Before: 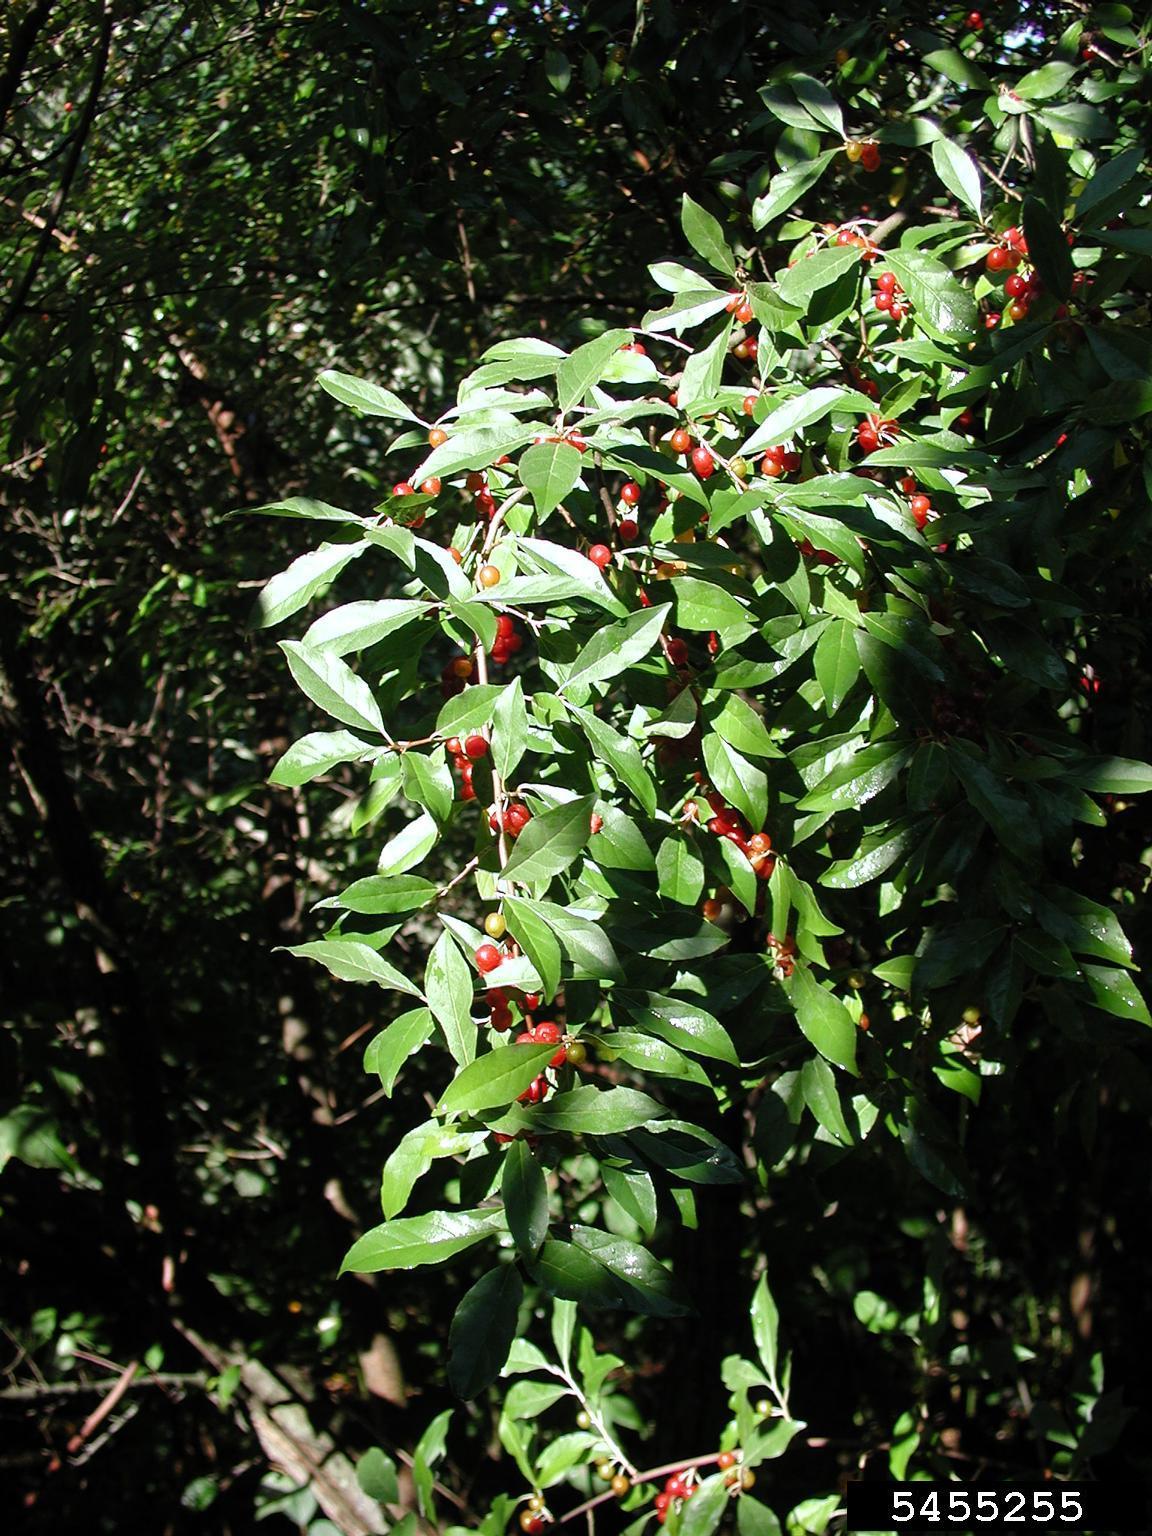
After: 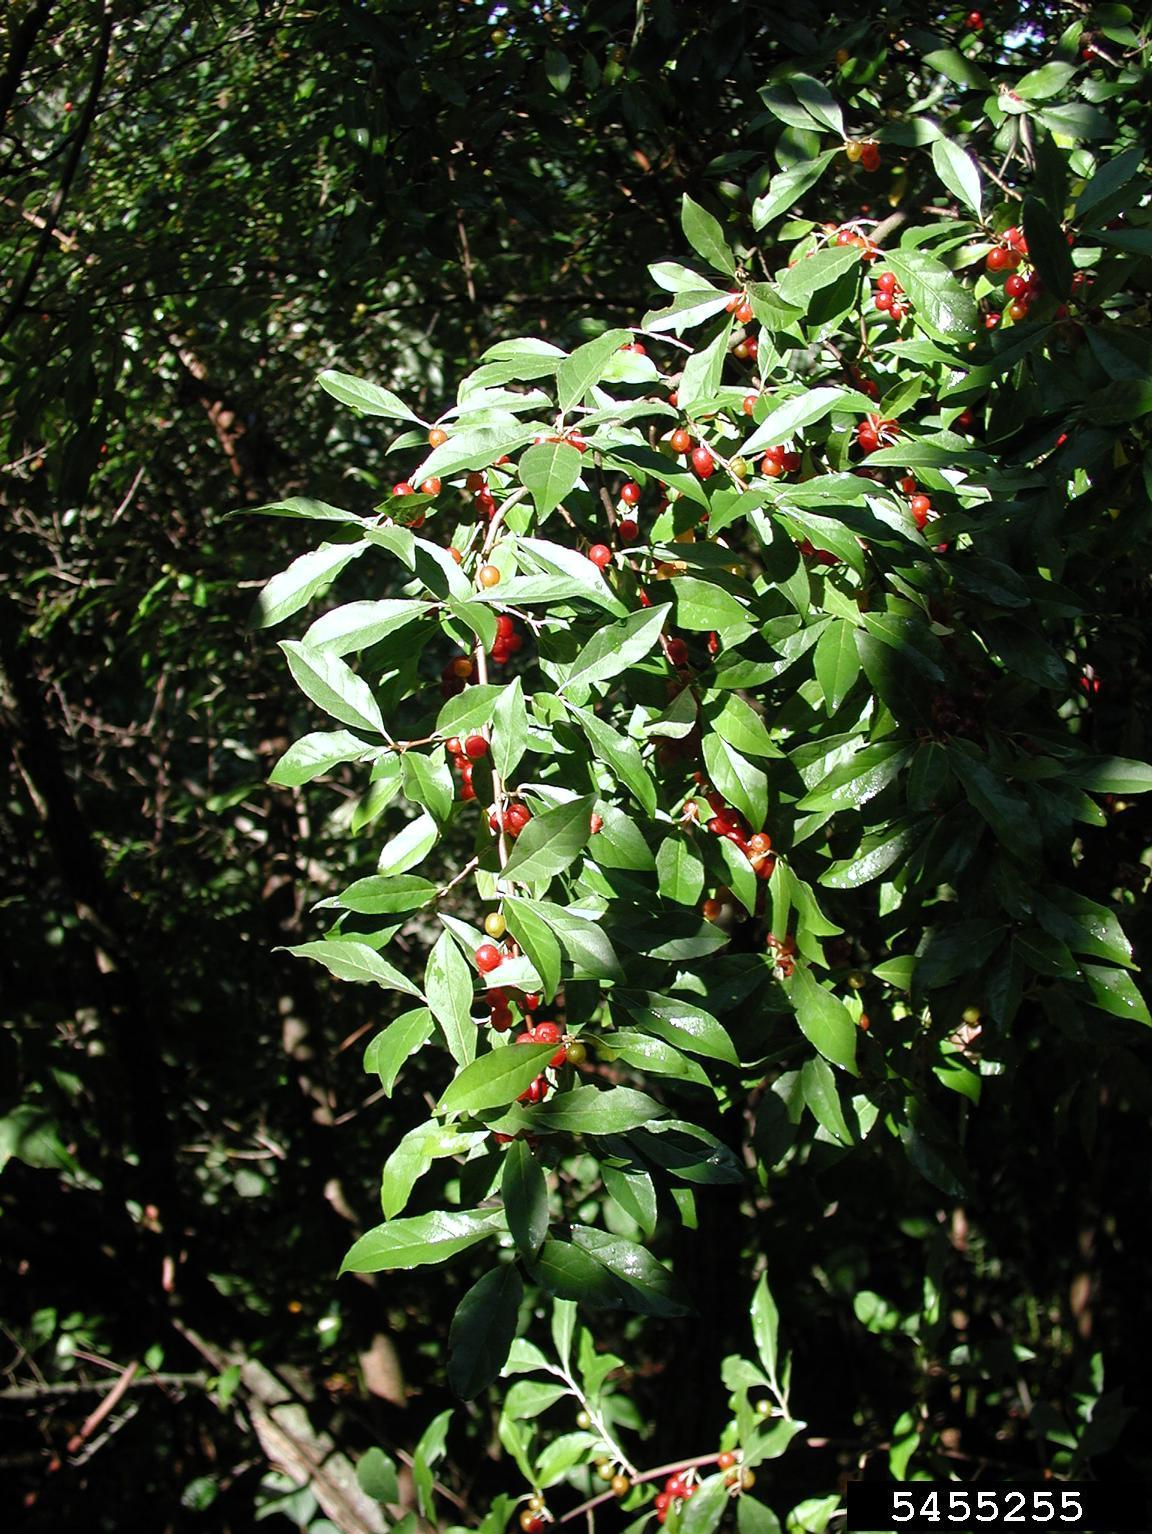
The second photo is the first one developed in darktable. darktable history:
crop: bottom 0.071%
tone equalizer: on, module defaults
